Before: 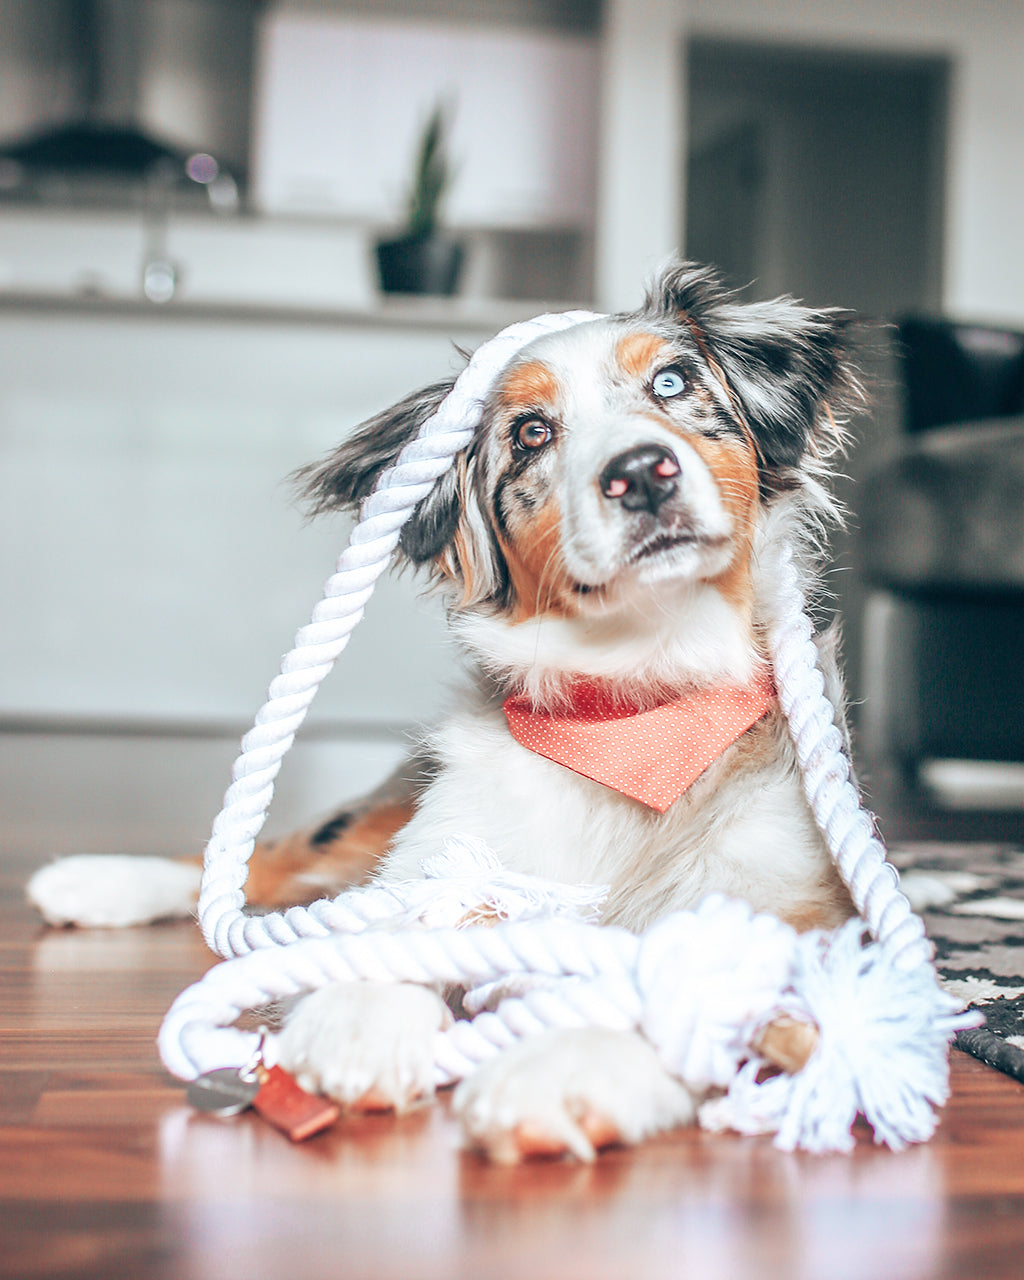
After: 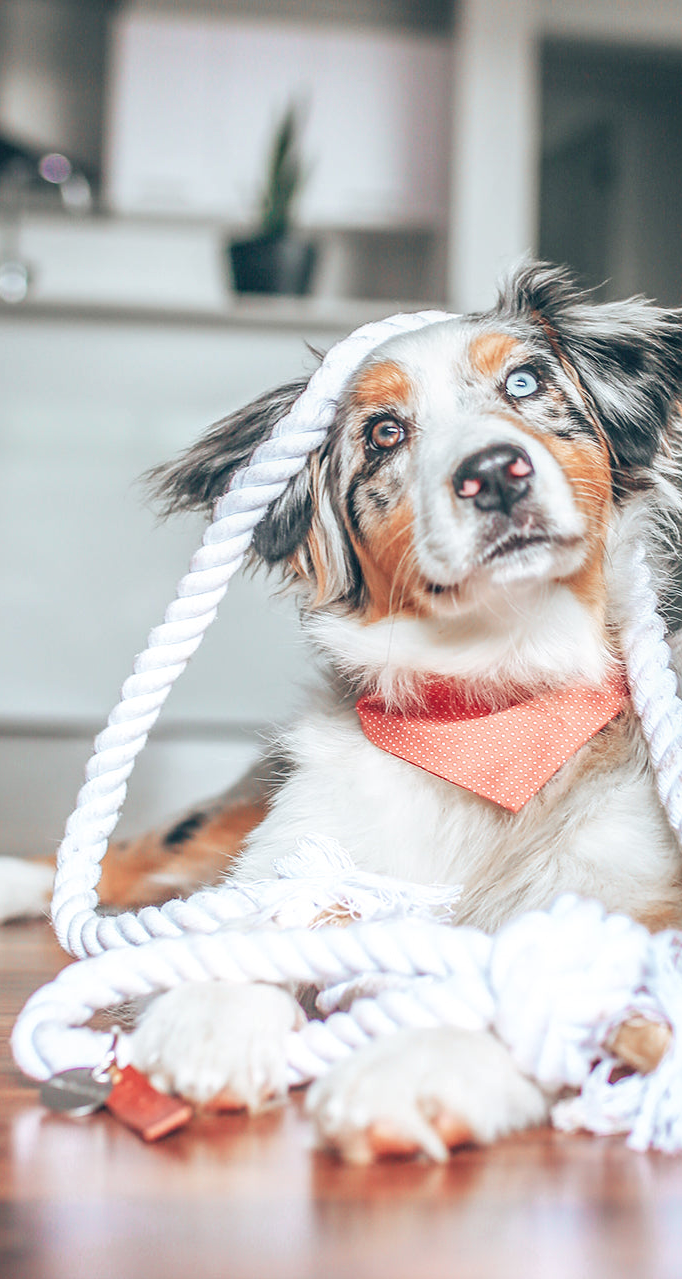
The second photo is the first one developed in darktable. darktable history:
crop and rotate: left 14.381%, right 18.989%
local contrast: detail 109%
